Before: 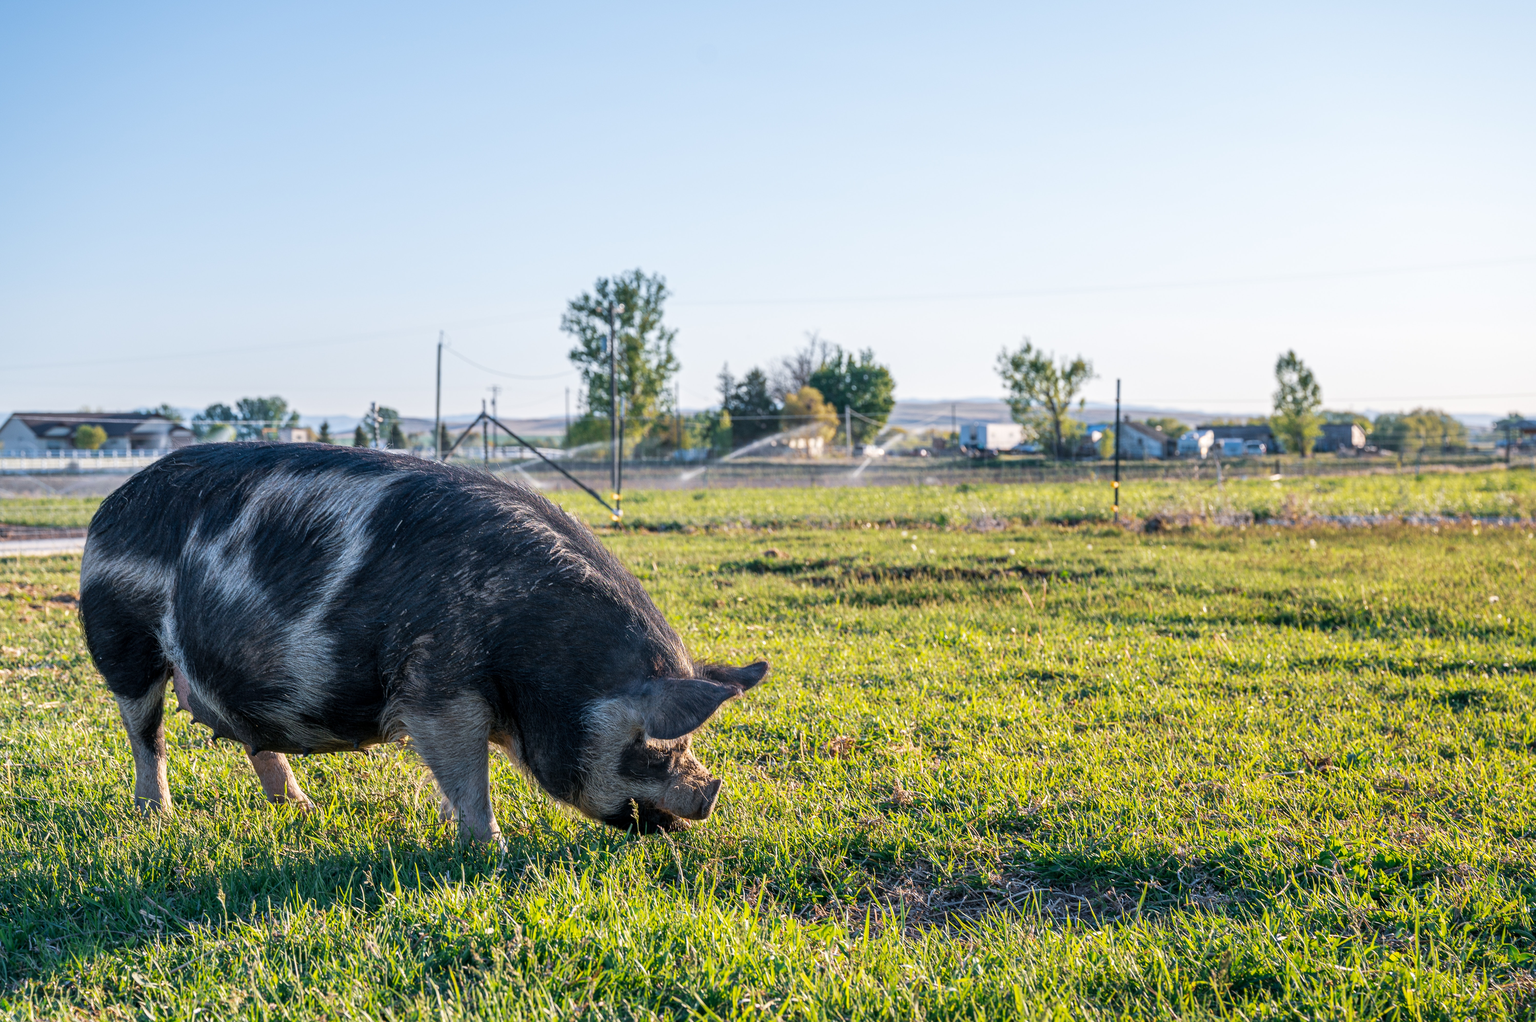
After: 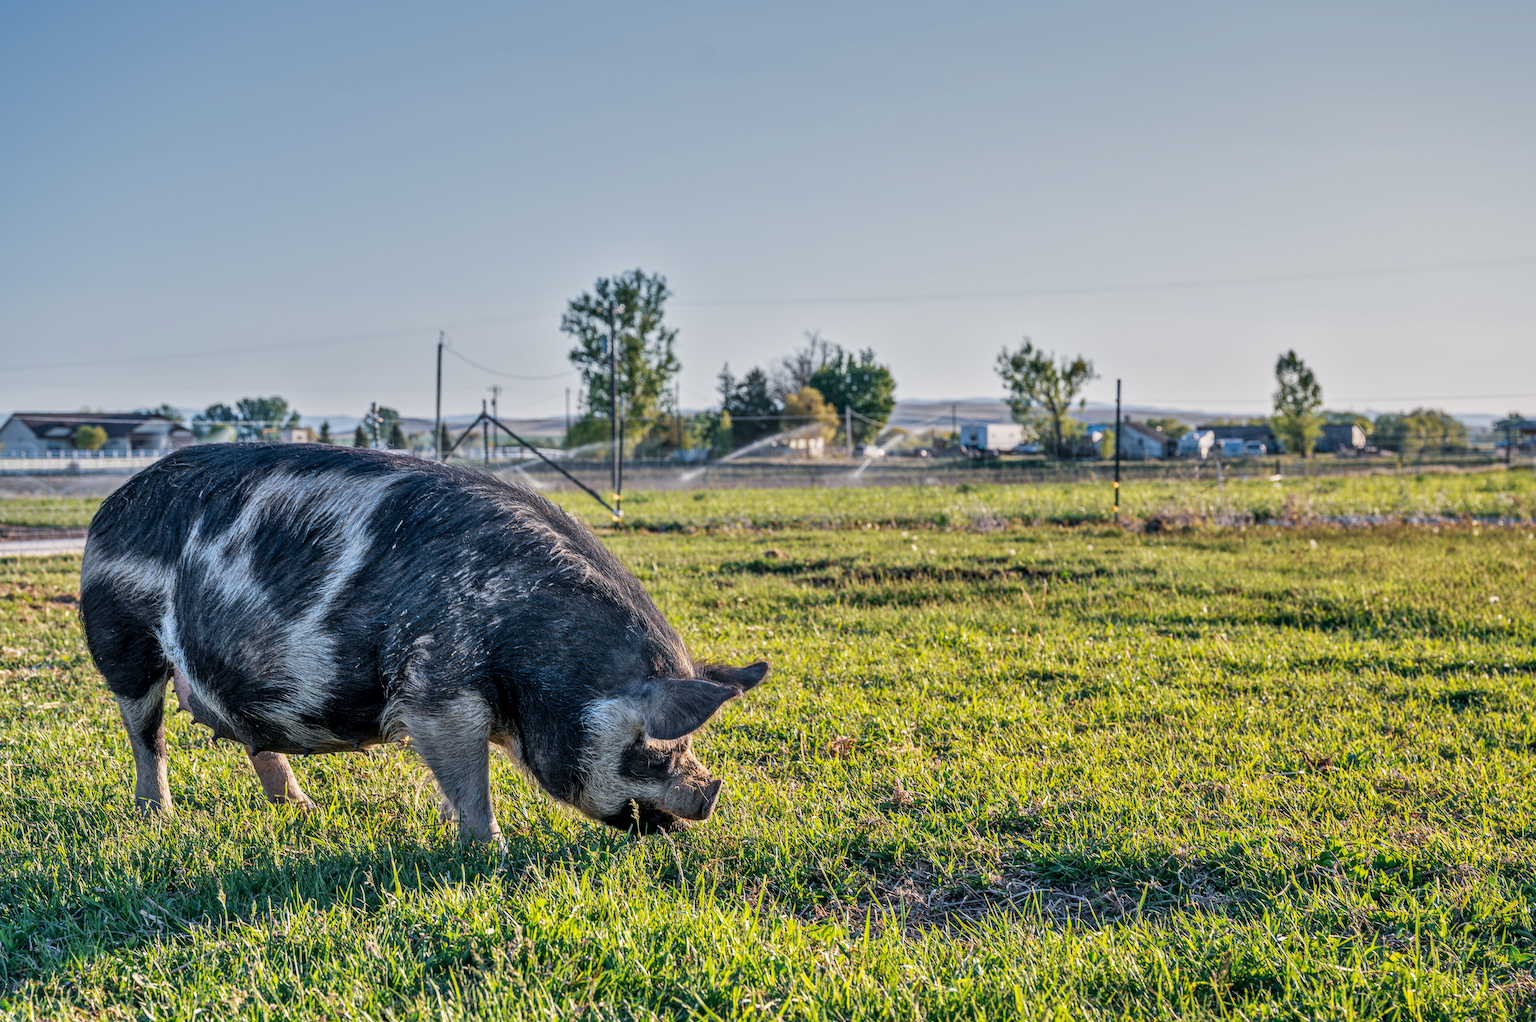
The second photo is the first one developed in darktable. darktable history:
shadows and highlights: shadows 60, soften with gaussian
local contrast: on, module defaults
graduated density: on, module defaults
